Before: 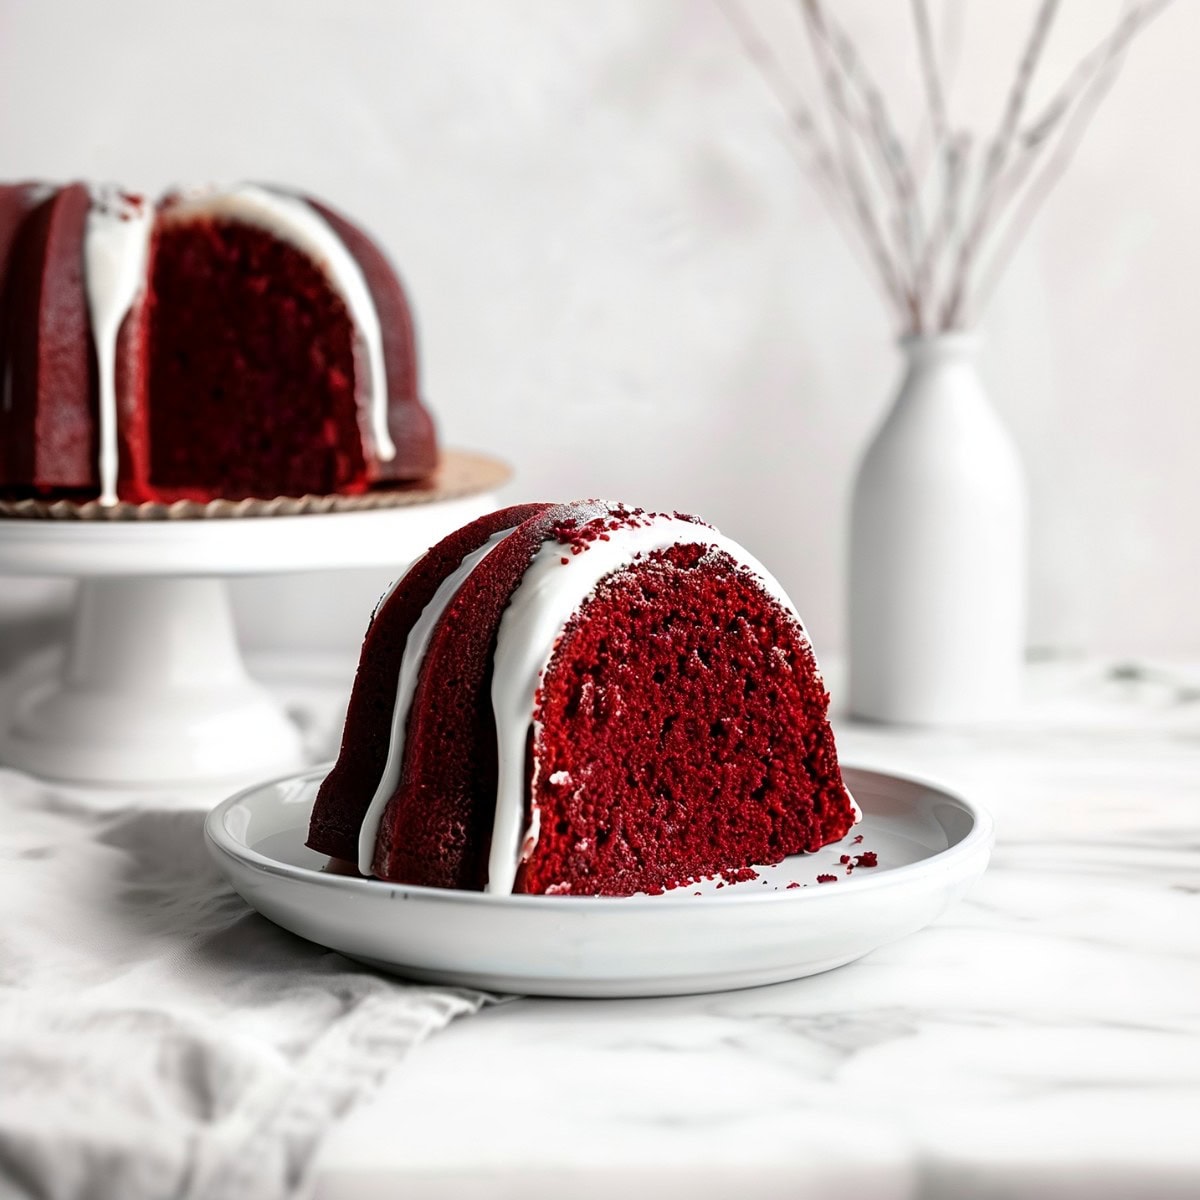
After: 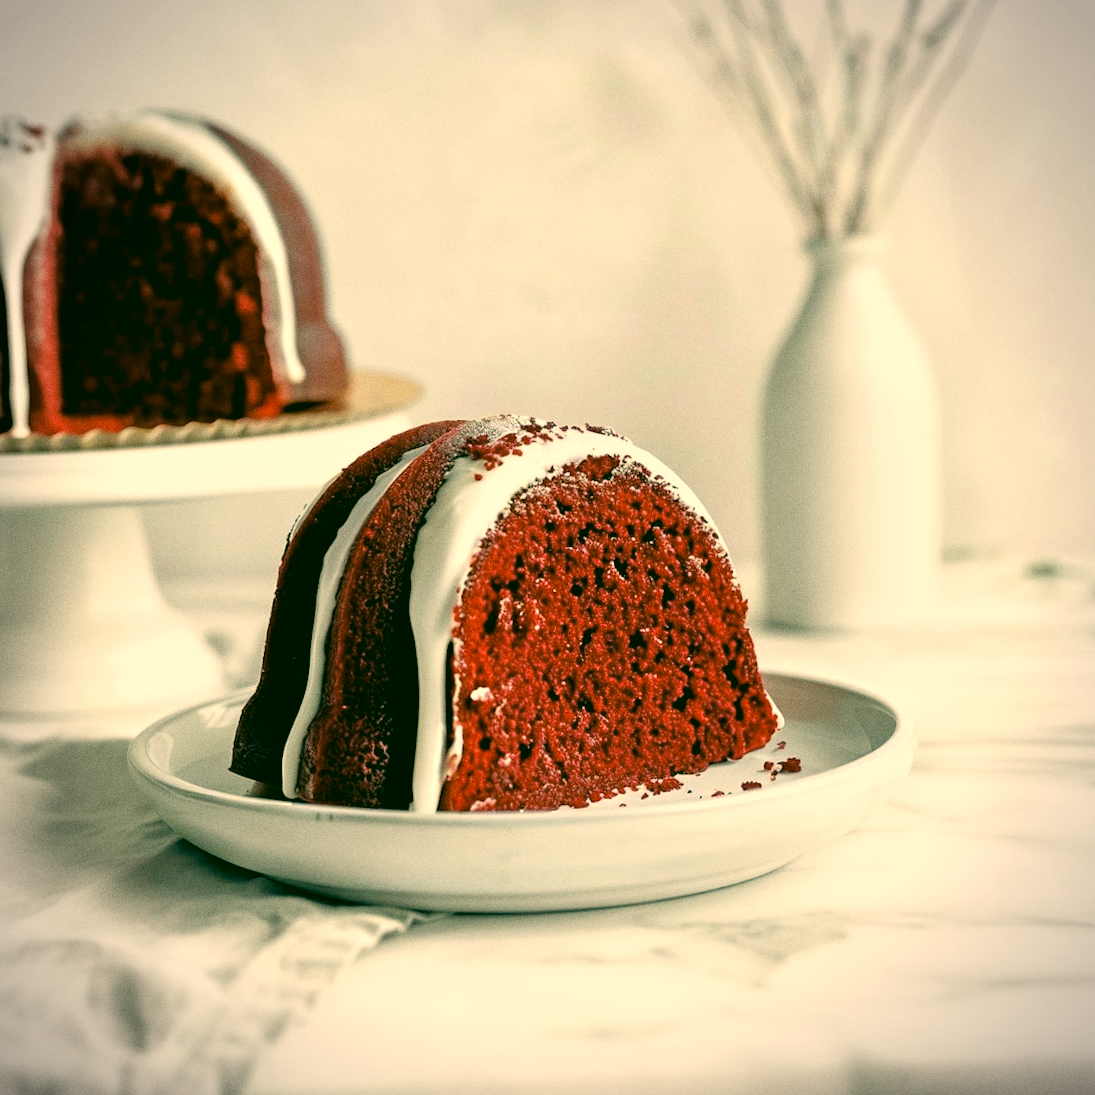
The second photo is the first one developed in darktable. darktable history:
crop and rotate: angle 1.96°, left 5.673%, top 5.673%
color correction: highlights a* 5.62, highlights b* 33.57, shadows a* -25.86, shadows b* 4.02
tone equalizer: -7 EV 0.15 EV, -6 EV 0.6 EV, -5 EV 1.15 EV, -4 EV 1.33 EV, -3 EV 1.15 EV, -2 EV 0.6 EV, -1 EV 0.15 EV, mask exposure compensation -0.5 EV
color calibration: illuminant as shot in camera, x 0.358, y 0.373, temperature 4628.91 K
grain: coarseness 0.09 ISO
vignetting: fall-off start 87%, automatic ratio true
